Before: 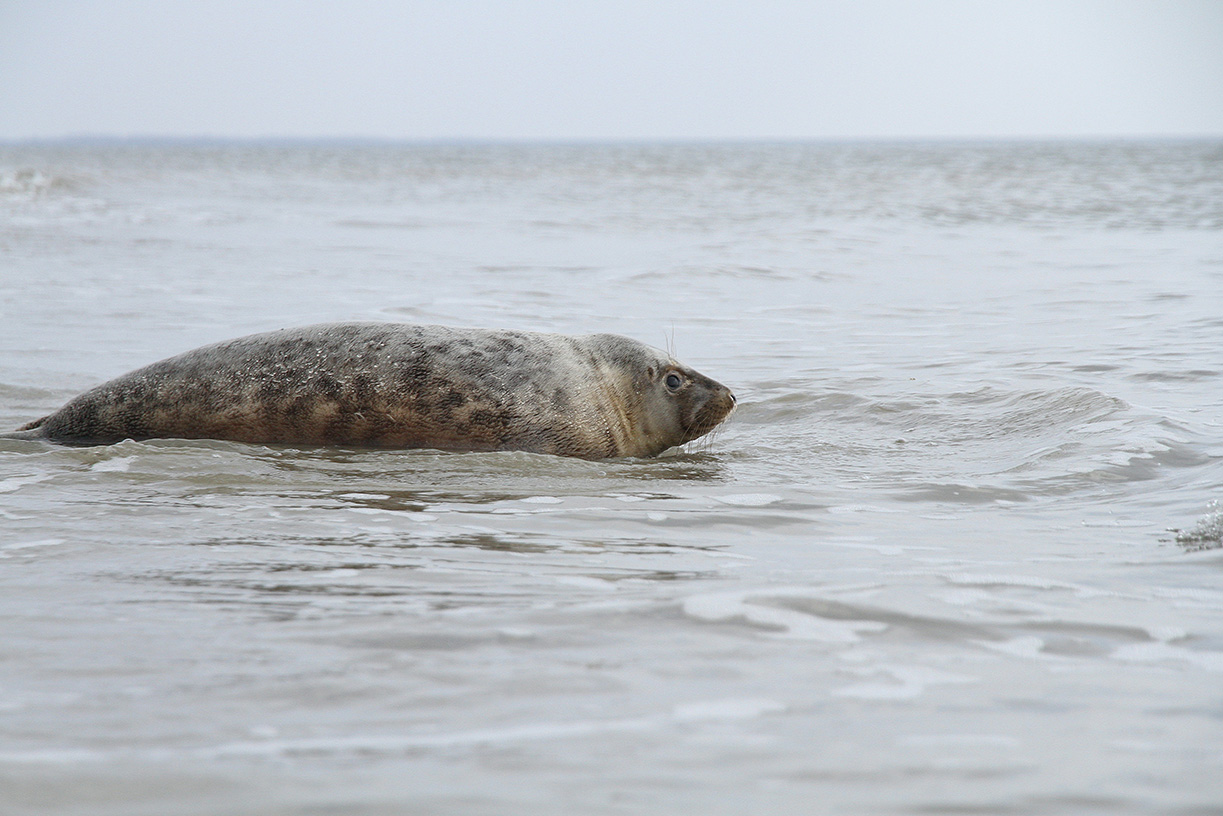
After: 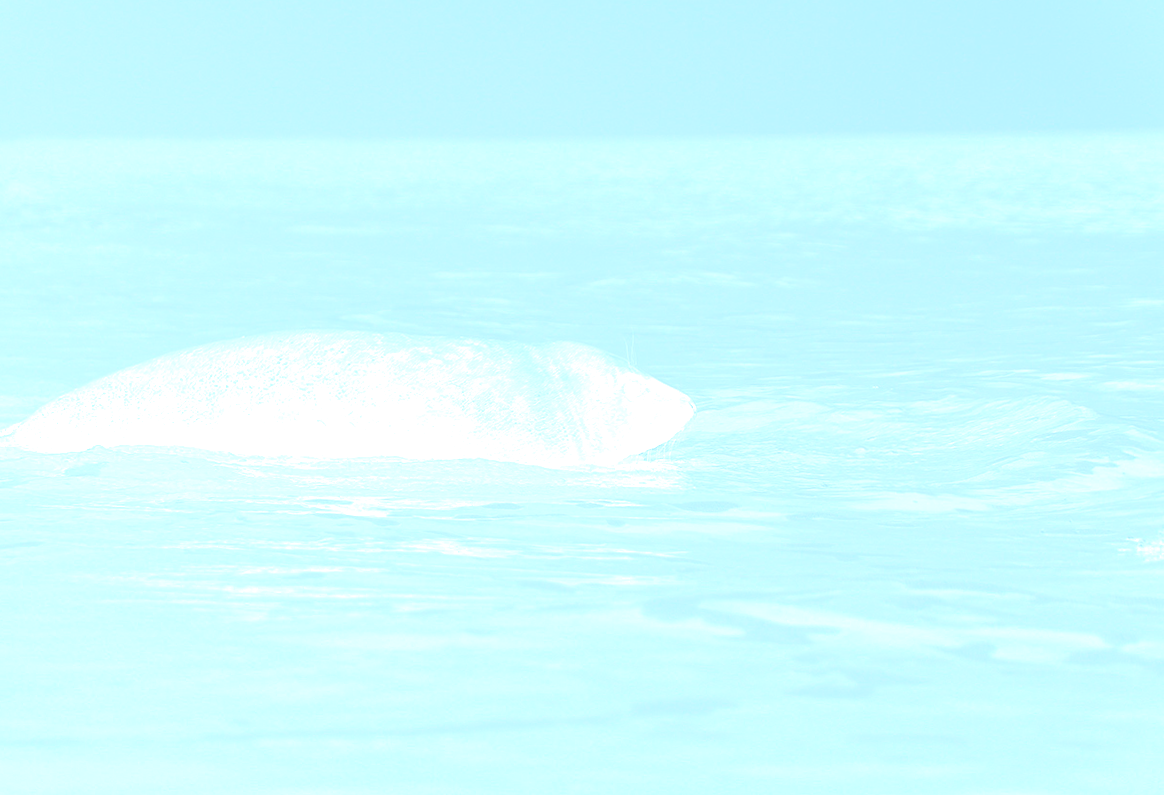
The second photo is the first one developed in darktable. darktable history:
bloom: size 70%, threshold 25%, strength 70%
tone curve: curves: ch0 [(0, 0) (0.003, 0.016) (0.011, 0.019) (0.025, 0.023) (0.044, 0.029) (0.069, 0.042) (0.1, 0.068) (0.136, 0.101) (0.177, 0.143) (0.224, 0.21) (0.277, 0.289) (0.335, 0.379) (0.399, 0.476) (0.468, 0.569) (0.543, 0.654) (0.623, 0.75) (0.709, 0.822) (0.801, 0.893) (0.898, 0.946) (1, 1)], preserve colors none
white balance: red 0.948, green 1.02, blue 1.176
color balance rgb: on, module defaults
color contrast: green-magenta contrast 1.2, blue-yellow contrast 1.2
exposure: exposure 0.785 EV, compensate highlight preservation false
rotate and perspective: rotation 0.074°, lens shift (vertical) 0.096, lens shift (horizontal) -0.041, crop left 0.043, crop right 0.952, crop top 0.024, crop bottom 0.979
color calibration: illuminant as shot in camera, x 0.462, y 0.419, temperature 2651.64 K
